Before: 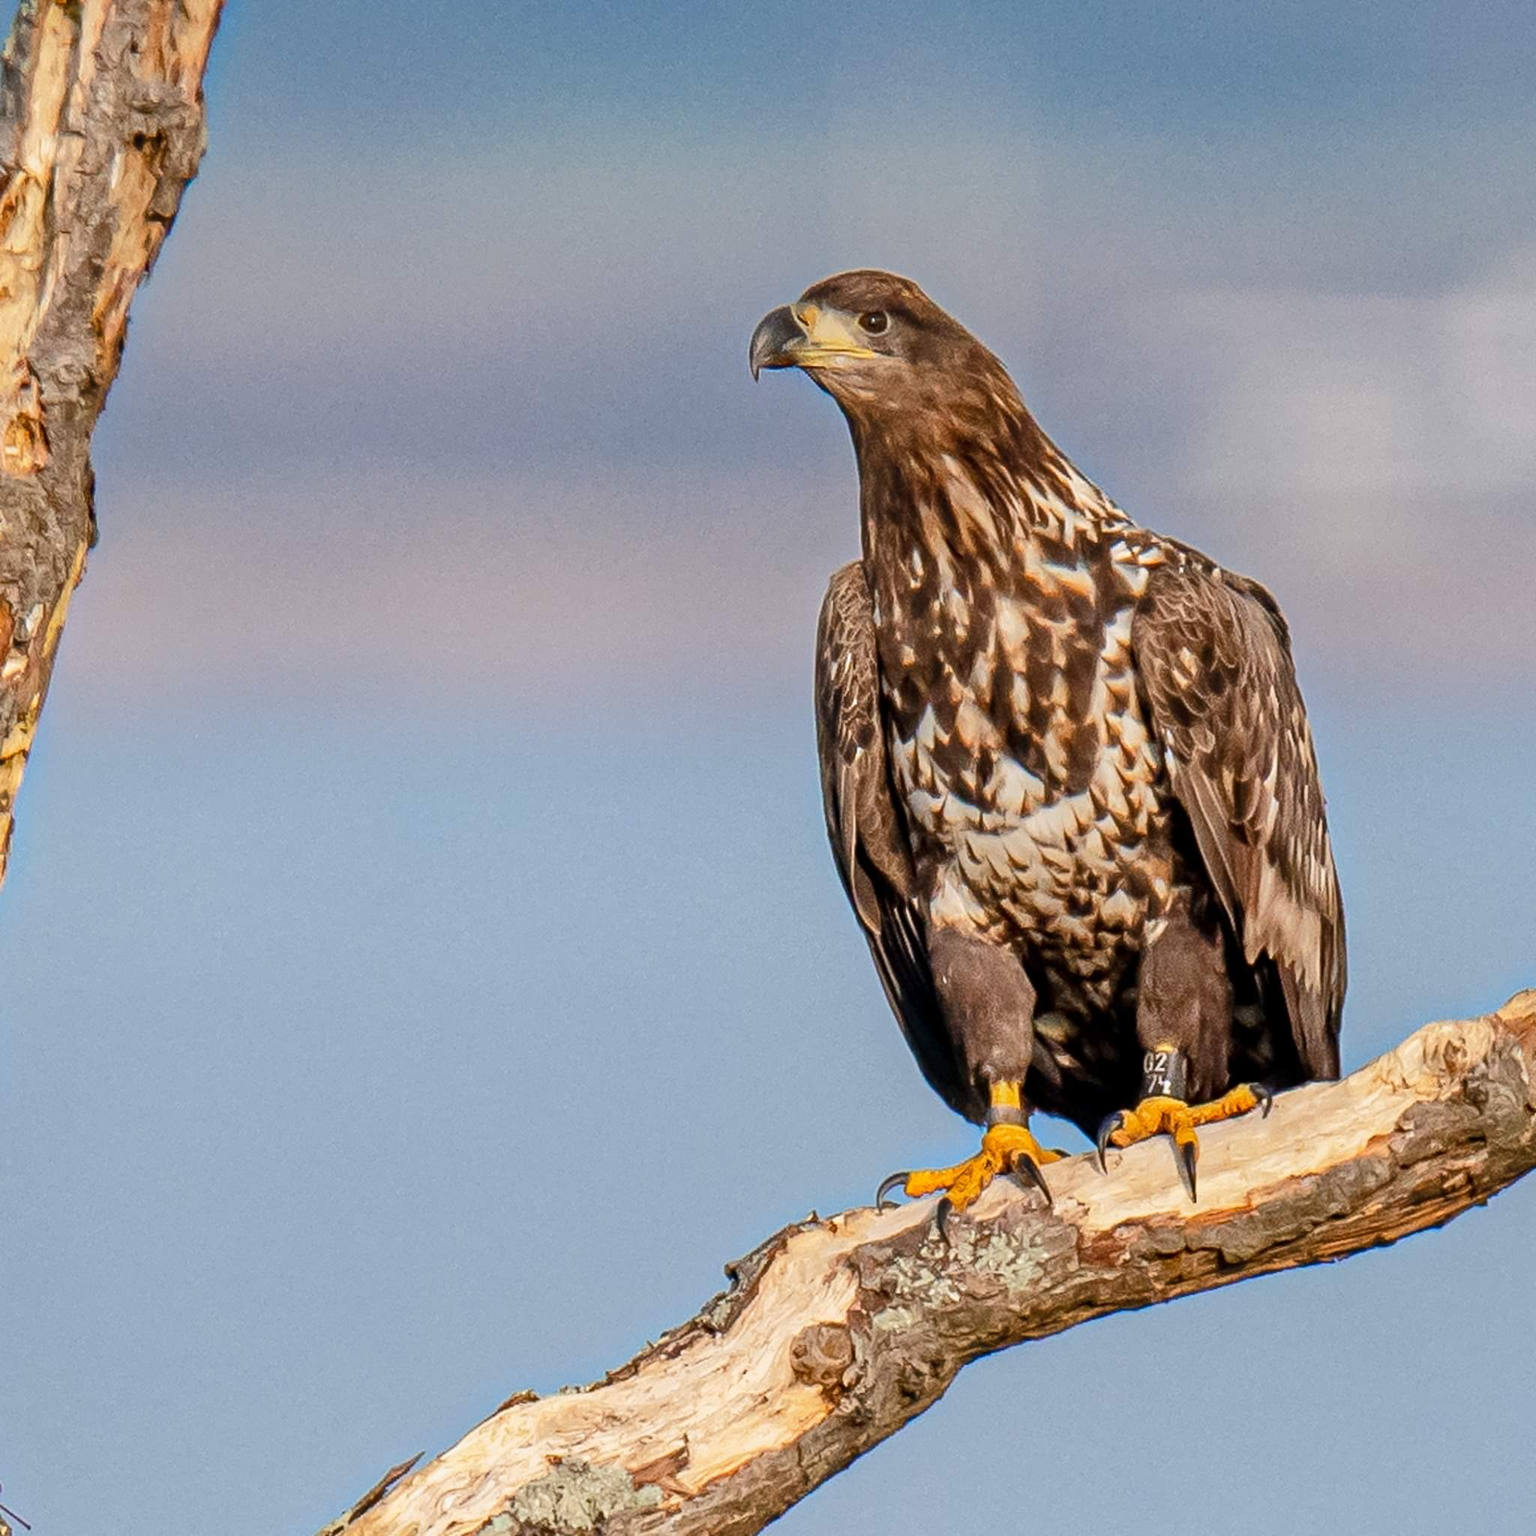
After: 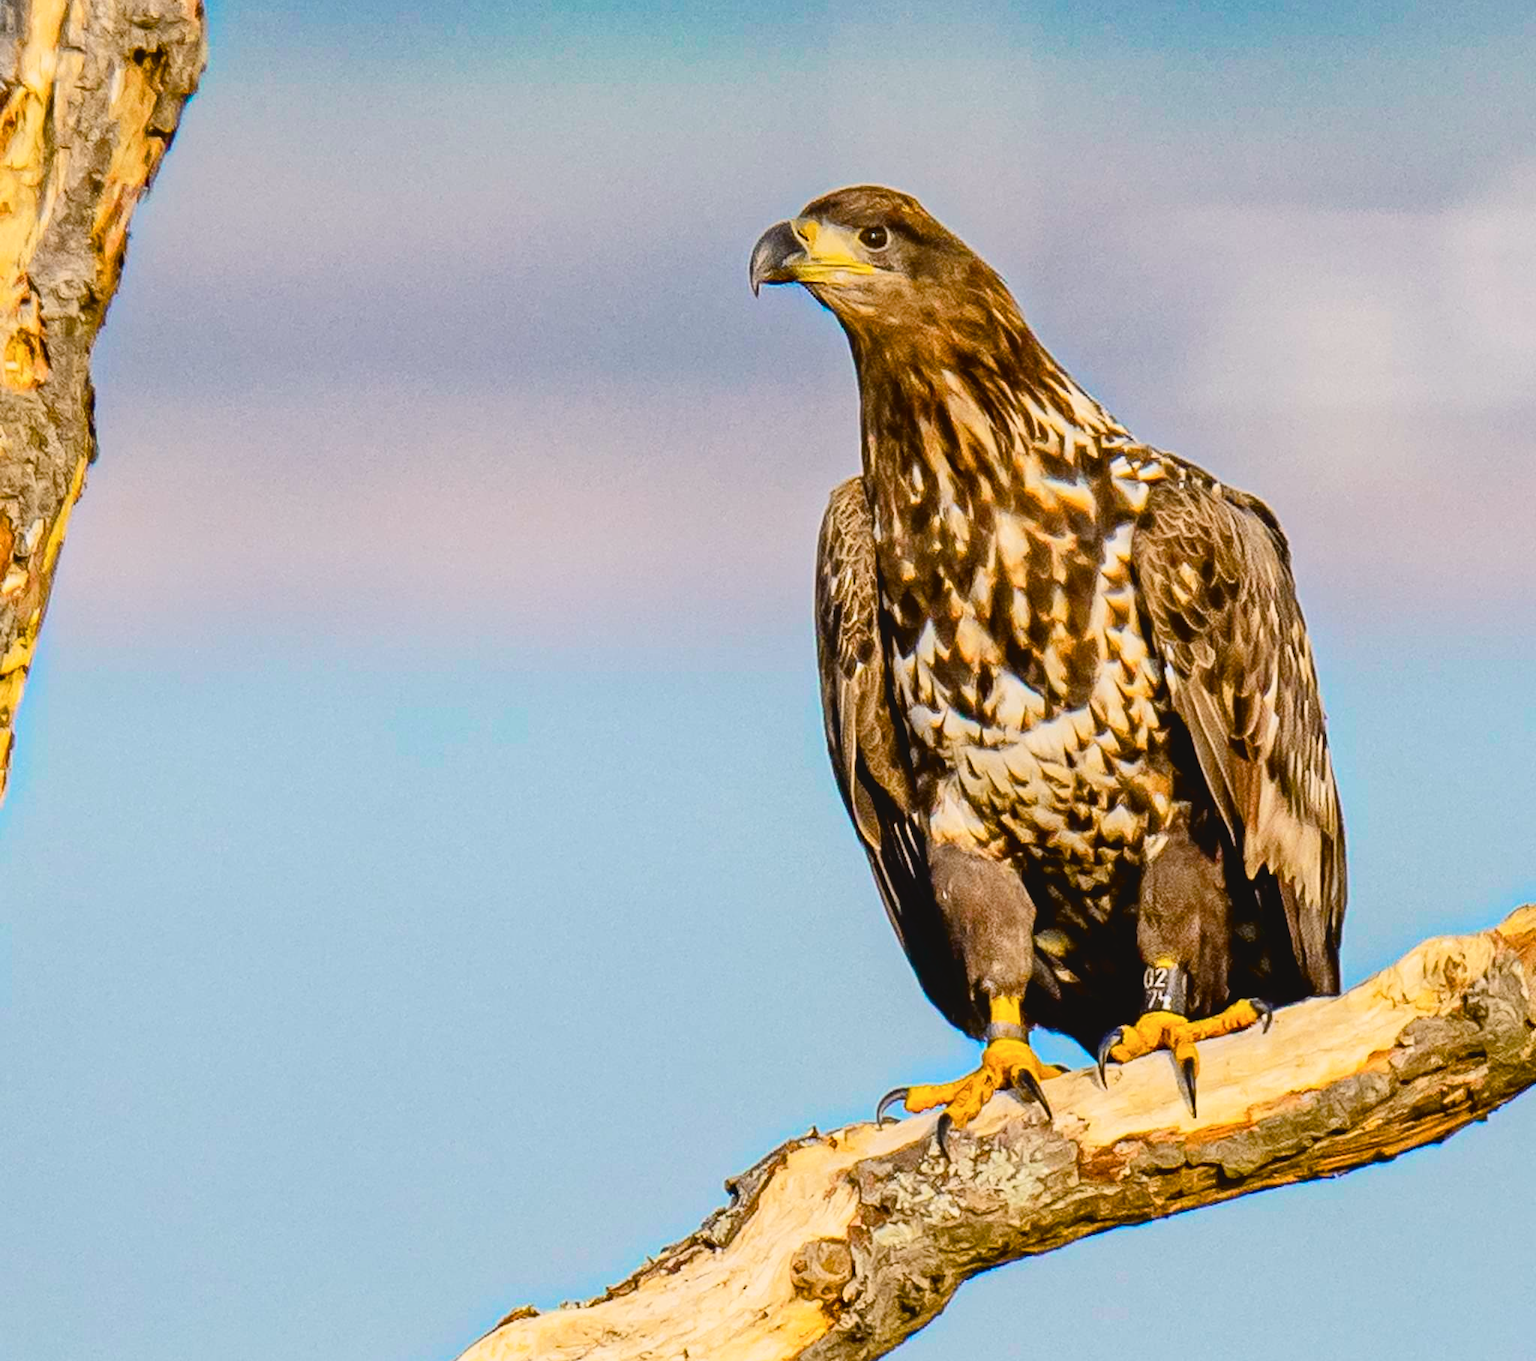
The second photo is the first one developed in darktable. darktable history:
crop and rotate: top 5.542%, bottom 5.82%
color balance rgb: linear chroma grading › global chroma 14.343%, perceptual saturation grading › global saturation 30.184%
filmic rgb: black relative exposure -14.96 EV, white relative exposure 3 EV, target black luminance 0%, hardness 9.21, latitude 98.51%, contrast 0.91, shadows ↔ highlights balance 0.489%, iterations of high-quality reconstruction 10
tone curve: curves: ch0 [(0, 0.049) (0.113, 0.084) (0.285, 0.301) (0.673, 0.796) (0.845, 0.932) (0.994, 0.971)]; ch1 [(0, 0) (0.456, 0.424) (0.498, 0.5) (0.57, 0.557) (0.631, 0.635) (1, 1)]; ch2 [(0, 0) (0.395, 0.398) (0.44, 0.456) (0.502, 0.507) (0.55, 0.559) (0.67, 0.702) (1, 1)], color space Lab, independent channels, preserve colors none
